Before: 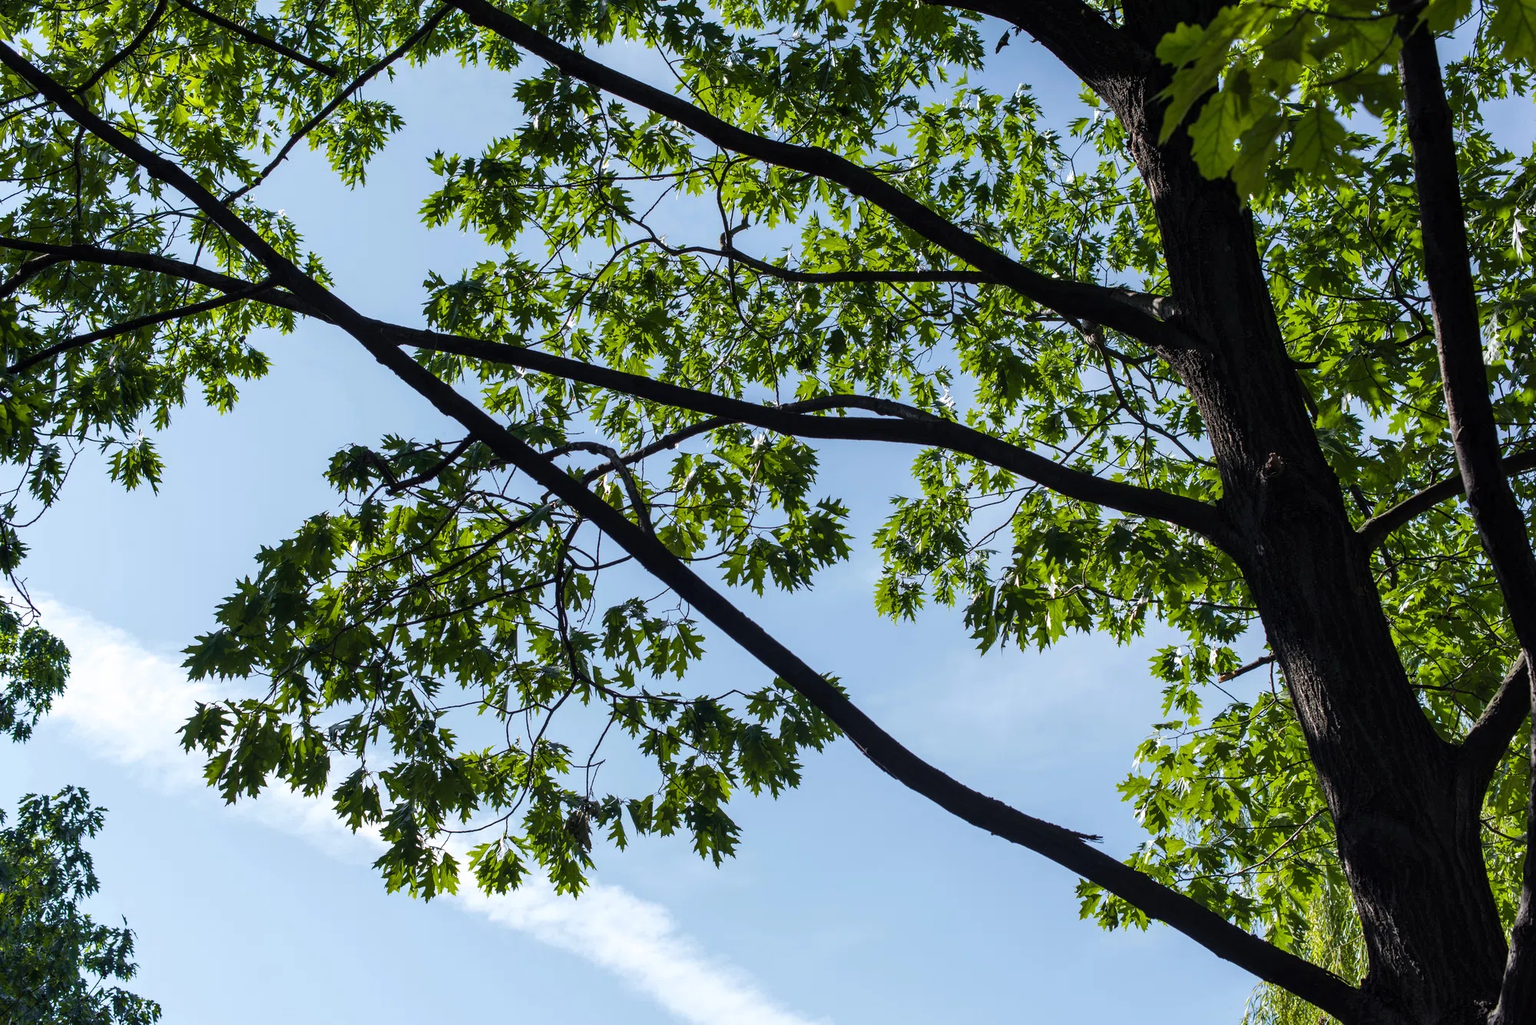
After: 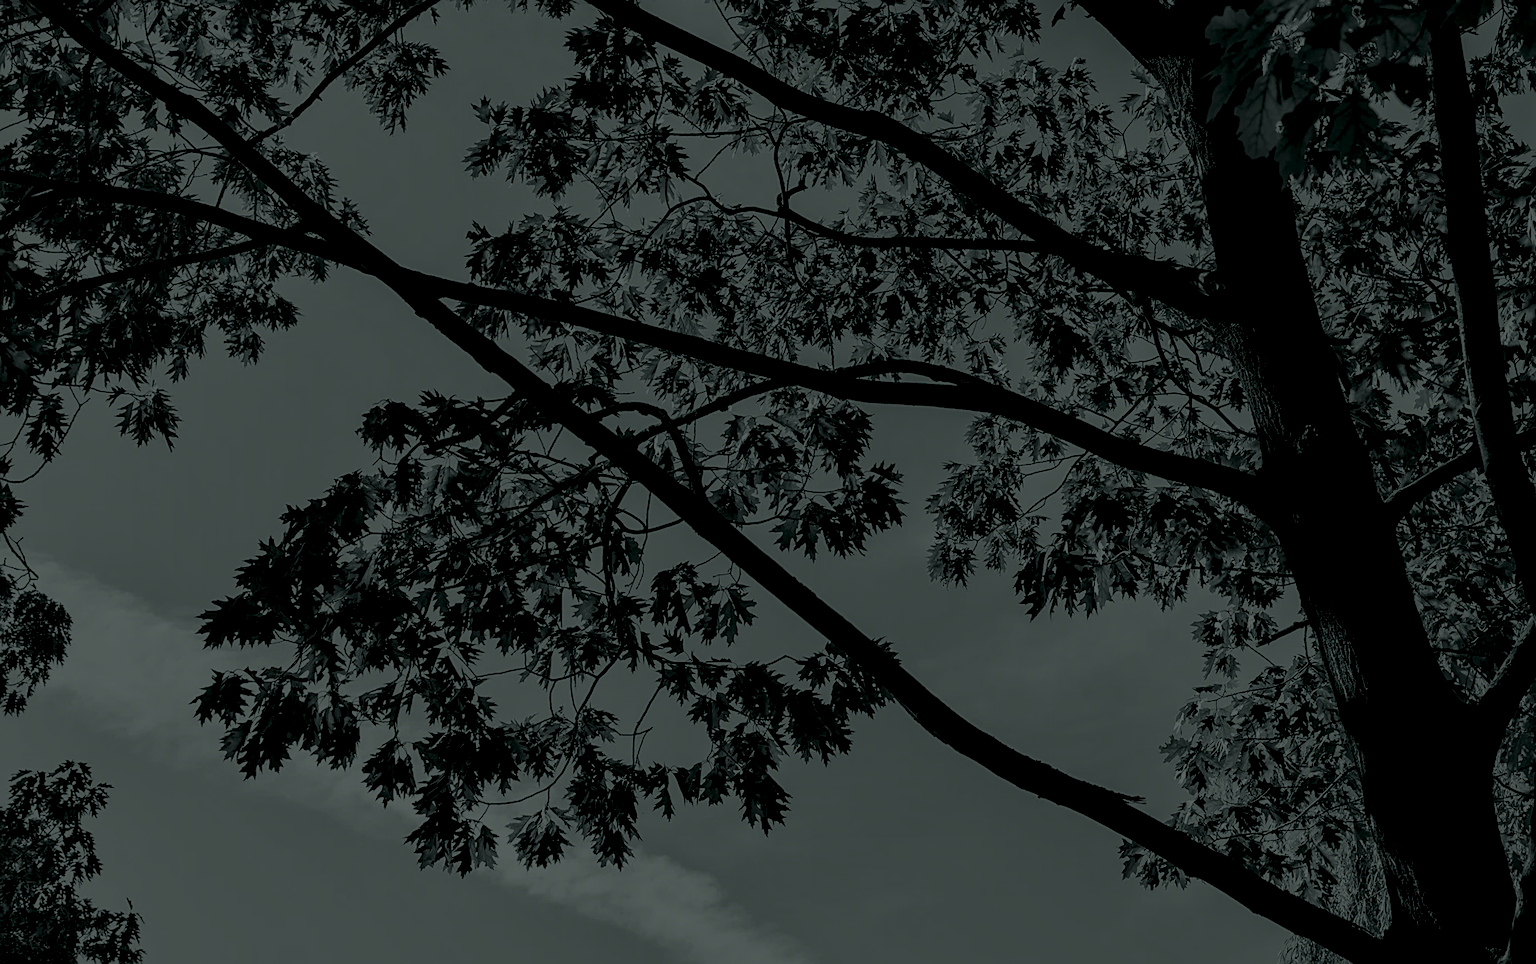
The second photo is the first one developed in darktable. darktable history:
exposure: exposure 0.3 EV, compensate highlight preservation false
rotate and perspective: rotation 0.679°, lens shift (horizontal) 0.136, crop left 0.009, crop right 0.991, crop top 0.078, crop bottom 0.95
local contrast: mode bilateral grid, contrast 20, coarseness 50, detail 171%, midtone range 0.2
sharpen: on, module defaults
shadows and highlights: shadows 4.1, highlights -17.6, soften with gaussian
colorize: hue 90°, saturation 19%, lightness 1.59%, version 1
filmic rgb: black relative exposure -5.83 EV, white relative exposure 3.4 EV, hardness 3.68
contrast equalizer: octaves 7, y [[0.6 ×6], [0.55 ×6], [0 ×6], [0 ×6], [0 ×6]], mix 0.29
